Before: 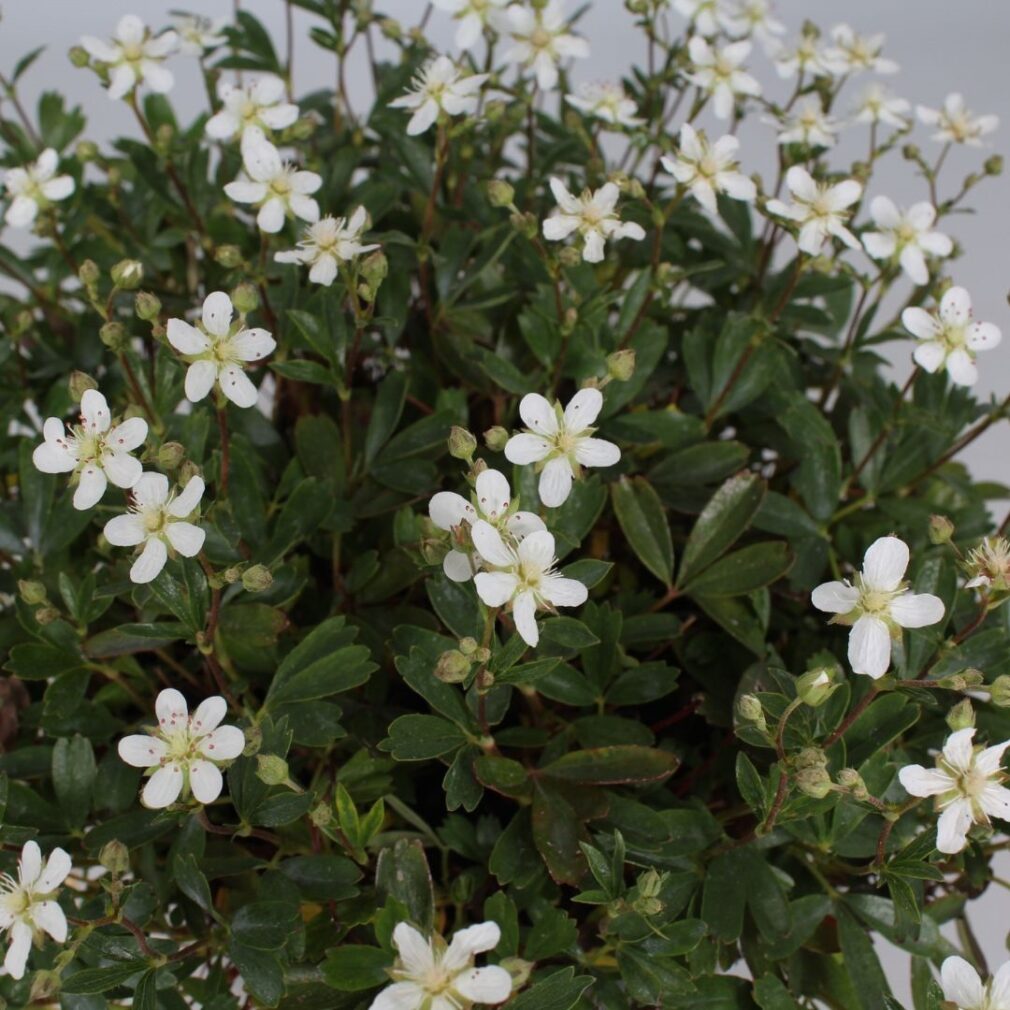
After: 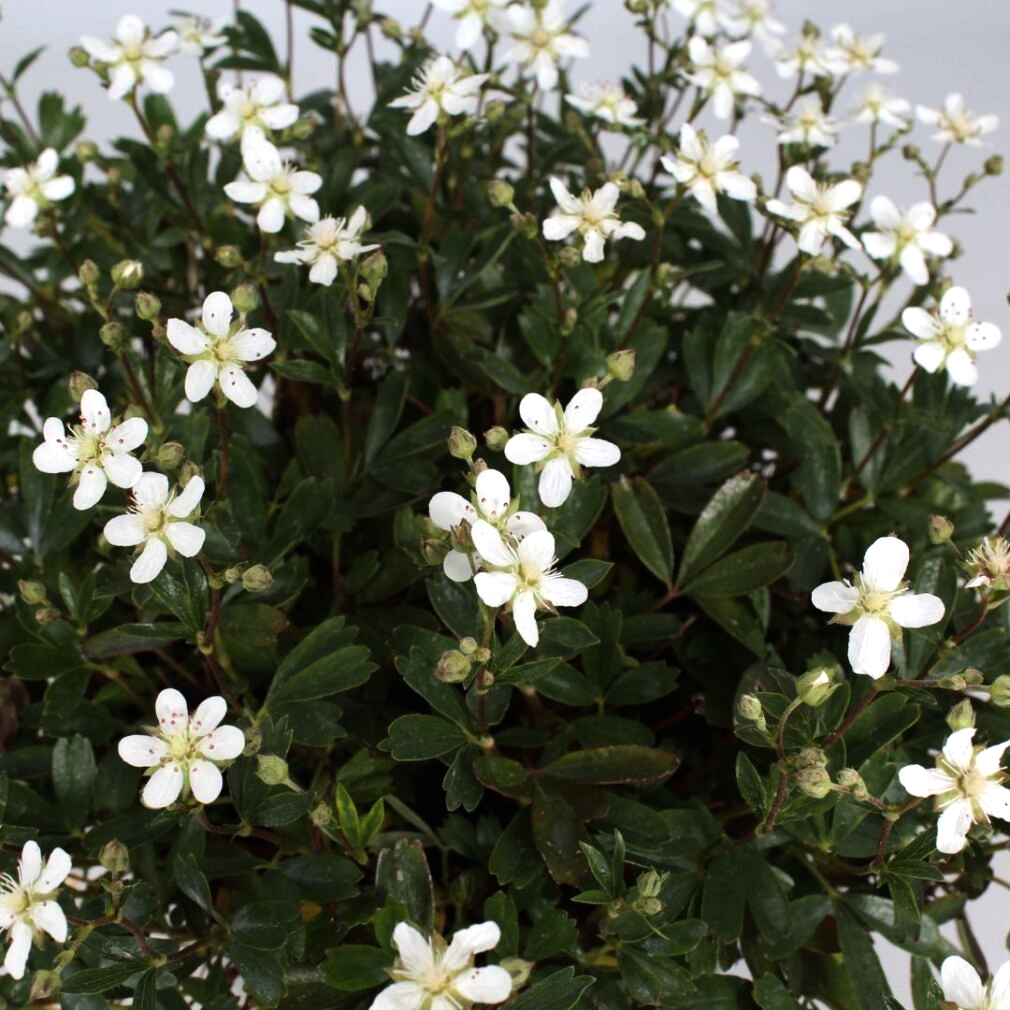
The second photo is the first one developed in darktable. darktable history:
white balance: red 1, blue 1
tone equalizer: -8 EV -0.75 EV, -7 EV -0.7 EV, -6 EV -0.6 EV, -5 EV -0.4 EV, -3 EV 0.4 EV, -2 EV 0.6 EV, -1 EV 0.7 EV, +0 EV 0.75 EV, edges refinement/feathering 500, mask exposure compensation -1.57 EV, preserve details no
